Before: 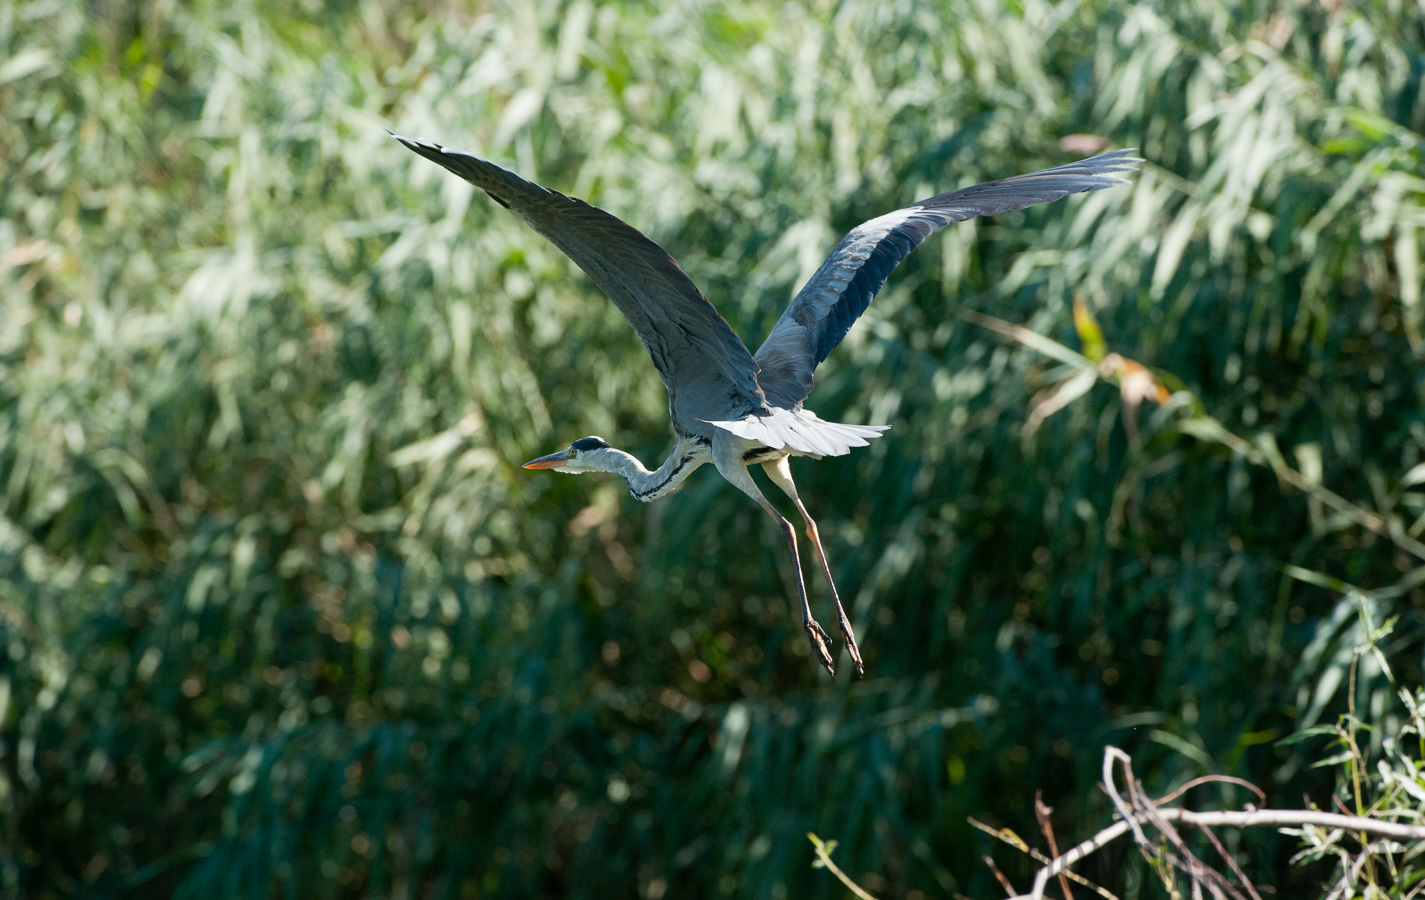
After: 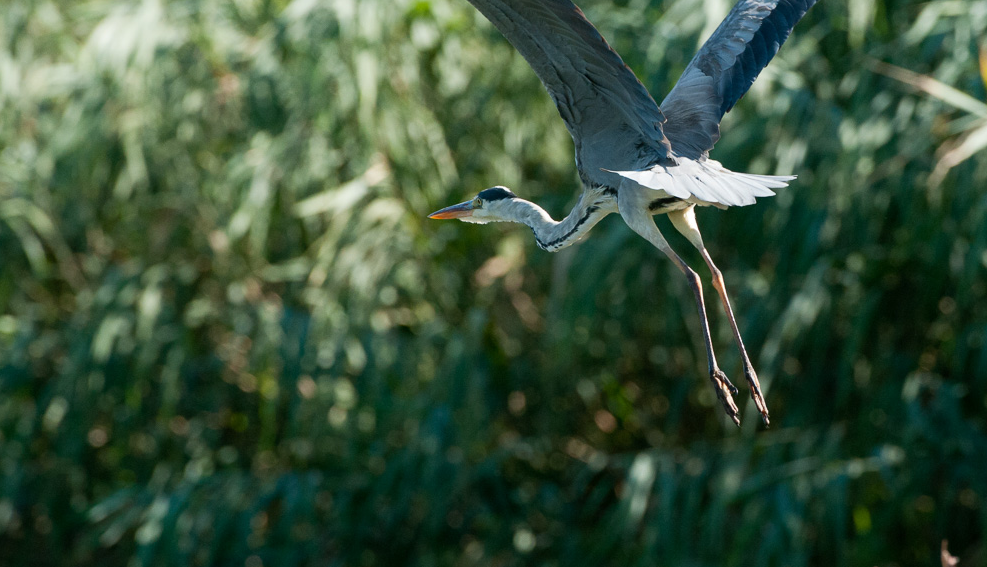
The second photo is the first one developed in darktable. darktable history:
crop: left 6.635%, top 27.799%, right 23.844%, bottom 9.087%
